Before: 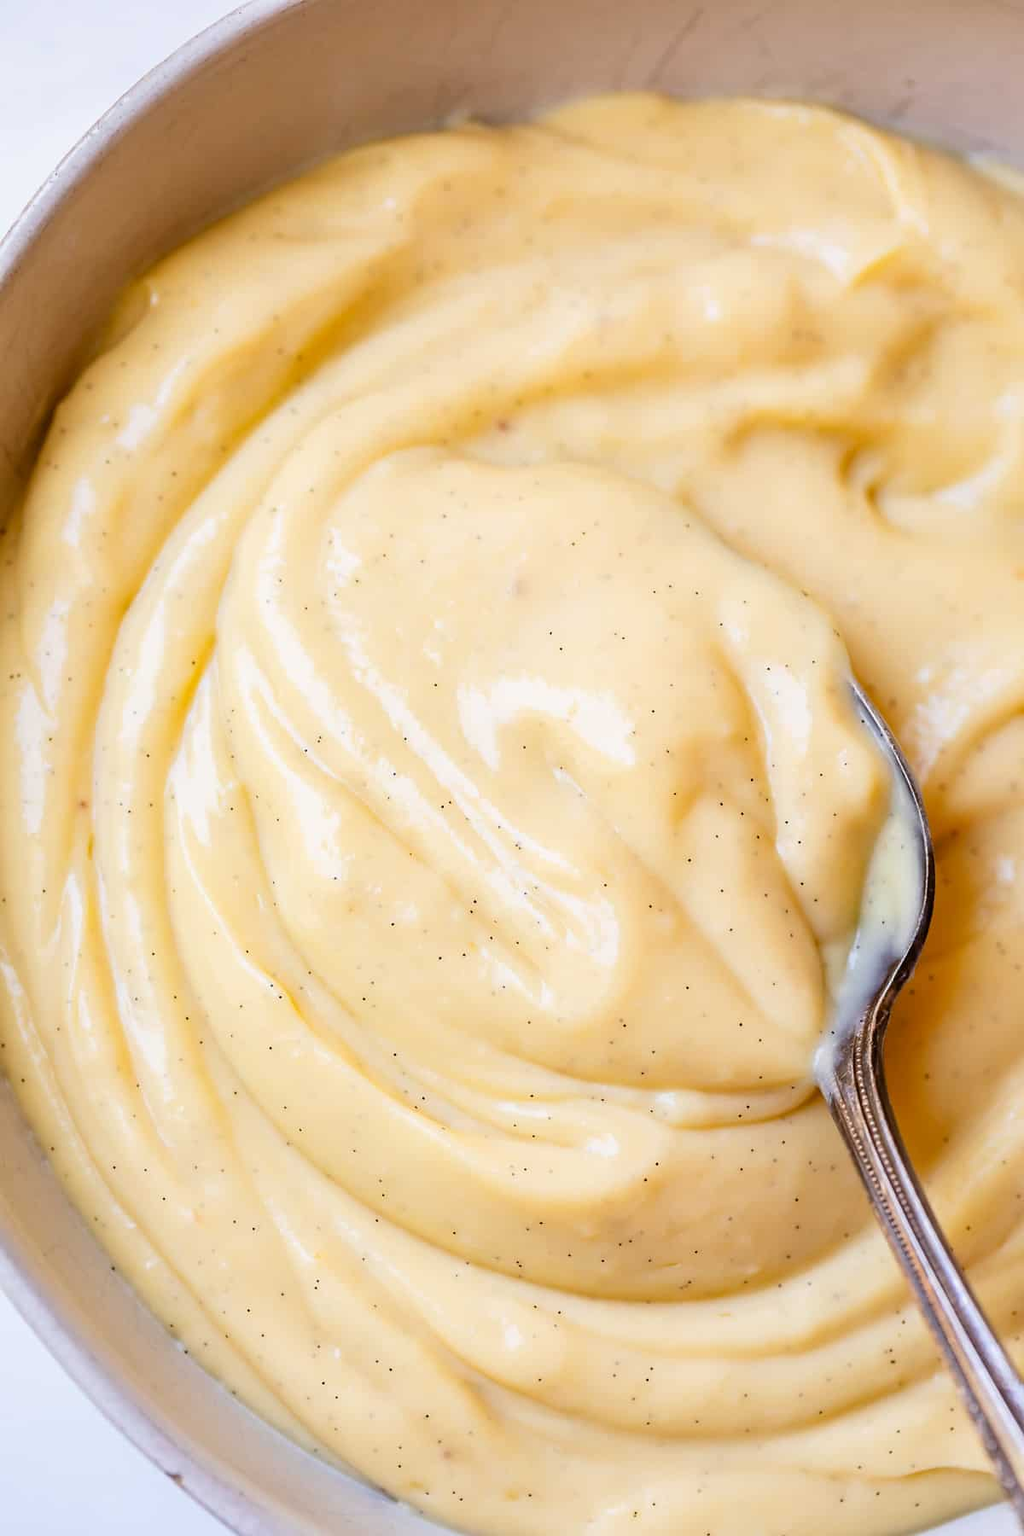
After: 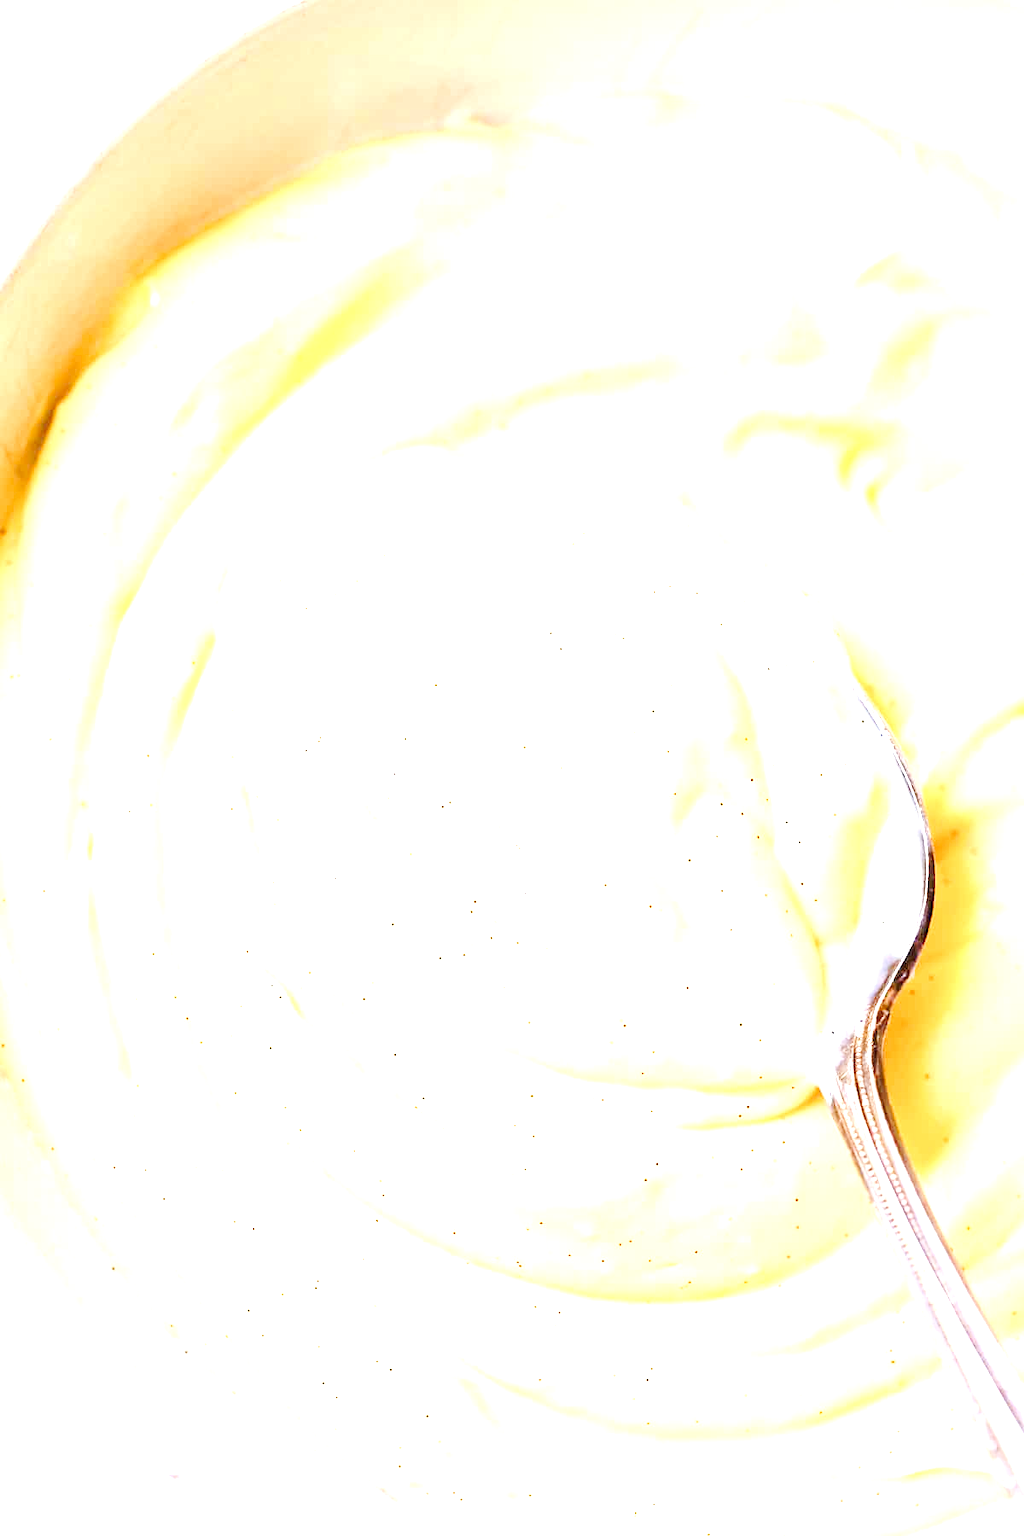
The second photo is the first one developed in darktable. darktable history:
exposure: black level correction 0, exposure 2.327 EV, compensate exposure bias true, compensate highlight preservation false
tone curve: curves: ch0 [(0, 0) (0.003, 0.003) (0.011, 0.014) (0.025, 0.031) (0.044, 0.055) (0.069, 0.086) (0.1, 0.124) (0.136, 0.168) (0.177, 0.22) (0.224, 0.278) (0.277, 0.344) (0.335, 0.426) (0.399, 0.515) (0.468, 0.597) (0.543, 0.672) (0.623, 0.746) (0.709, 0.815) (0.801, 0.881) (0.898, 0.939) (1, 1)], preserve colors none
